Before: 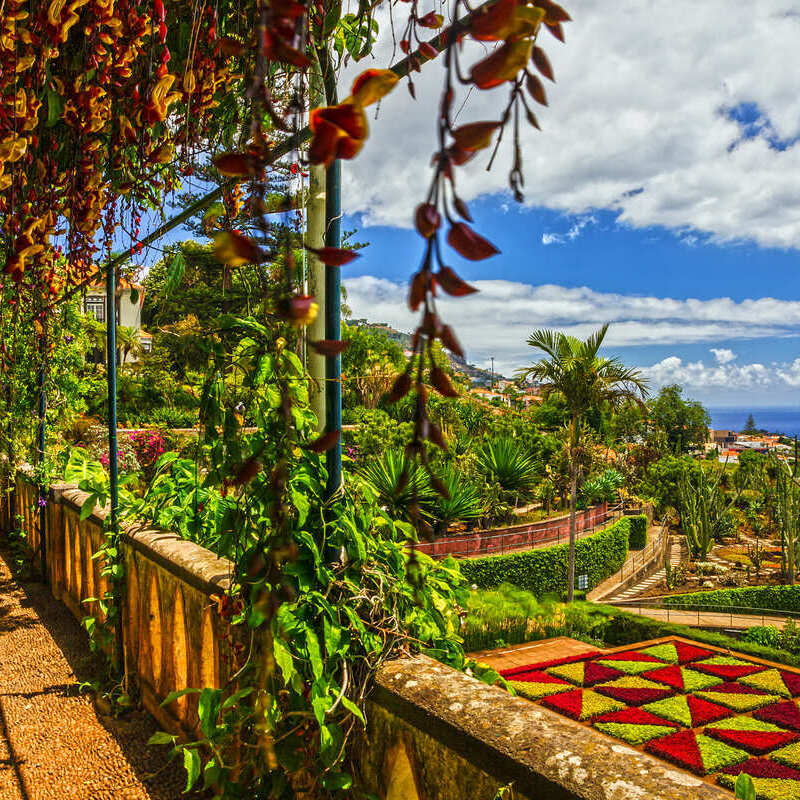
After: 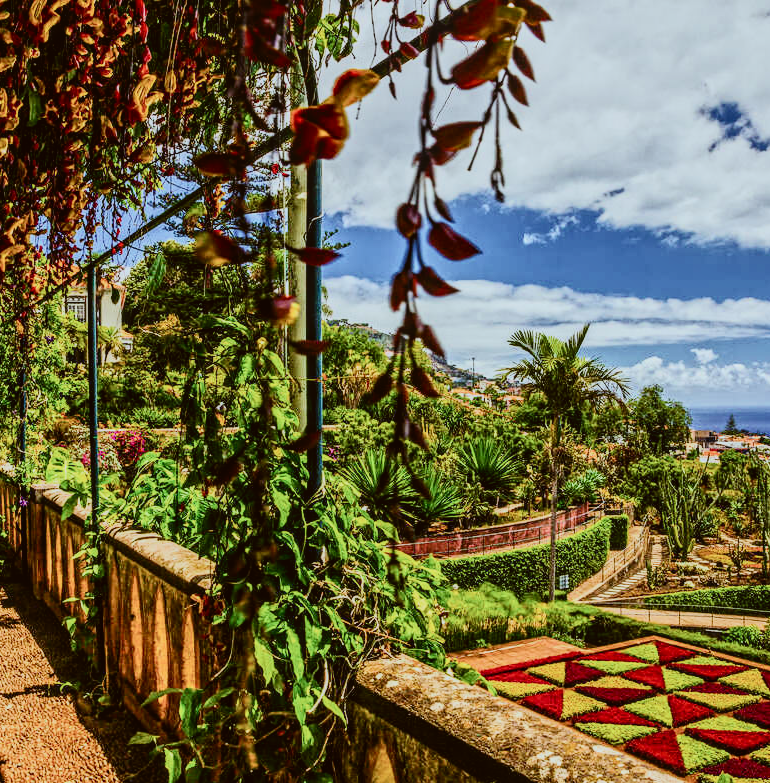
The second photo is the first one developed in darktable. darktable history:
crop and rotate: left 2.493%, right 1.176%, bottom 2.092%
filmic rgb: middle gray luminance 18.07%, black relative exposure -7.52 EV, white relative exposure 8.48 EV, target black luminance 0%, hardness 2.23, latitude 18.71%, contrast 0.872, highlights saturation mix 6.11%, shadows ↔ highlights balance 10.38%
color correction: highlights a* -3.39, highlights b* -6.43, shadows a* 3.24, shadows b* 5.11
local contrast: detail 110%
shadows and highlights: shadows 33.58, highlights -47.3, compress 49.76%, soften with gaussian
contrast brightness saturation: contrast 0.389, brightness 0.097
